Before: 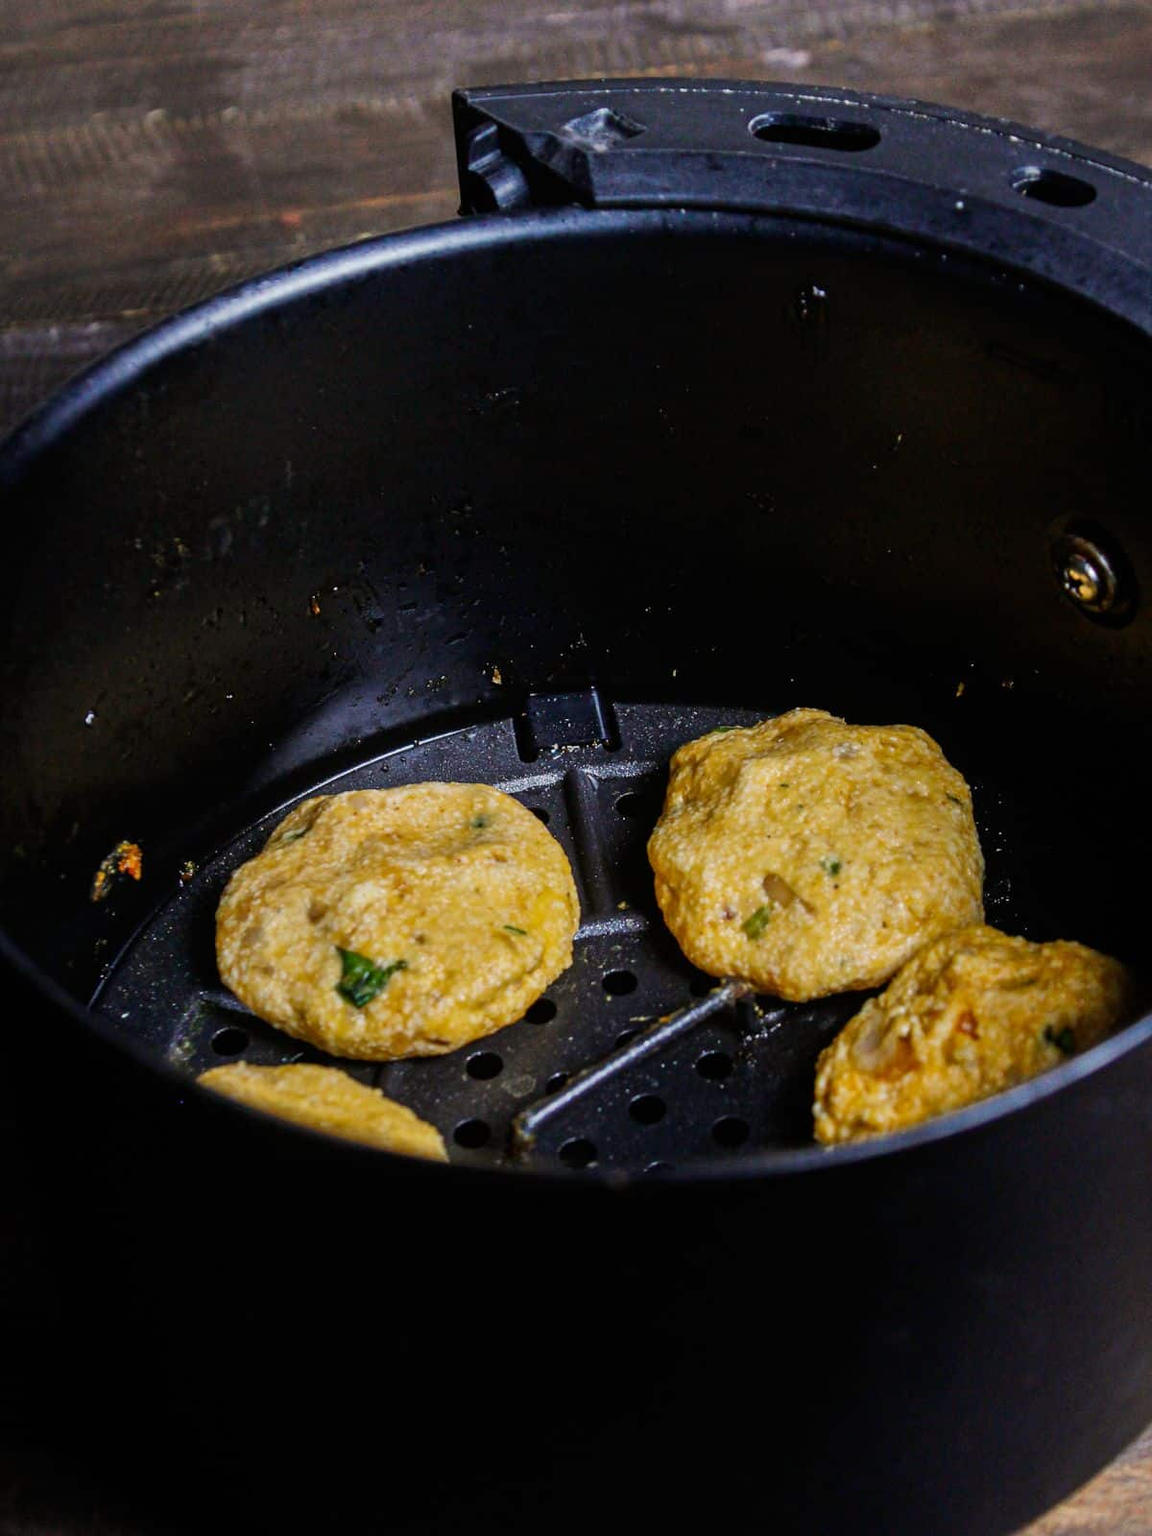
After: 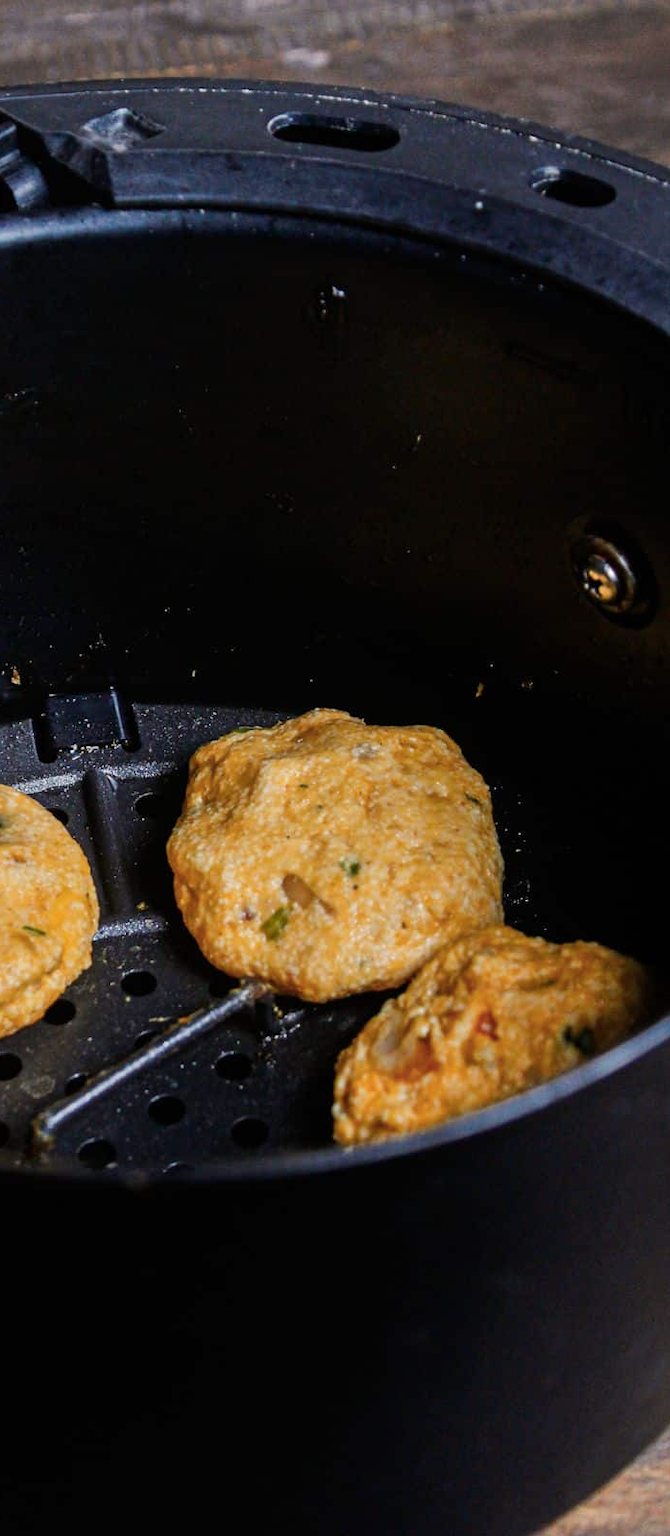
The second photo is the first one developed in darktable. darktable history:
crop: left 41.757%
color zones: curves: ch1 [(0.29, 0.492) (0.373, 0.185) (0.509, 0.481)]; ch2 [(0.25, 0.462) (0.749, 0.457)]
